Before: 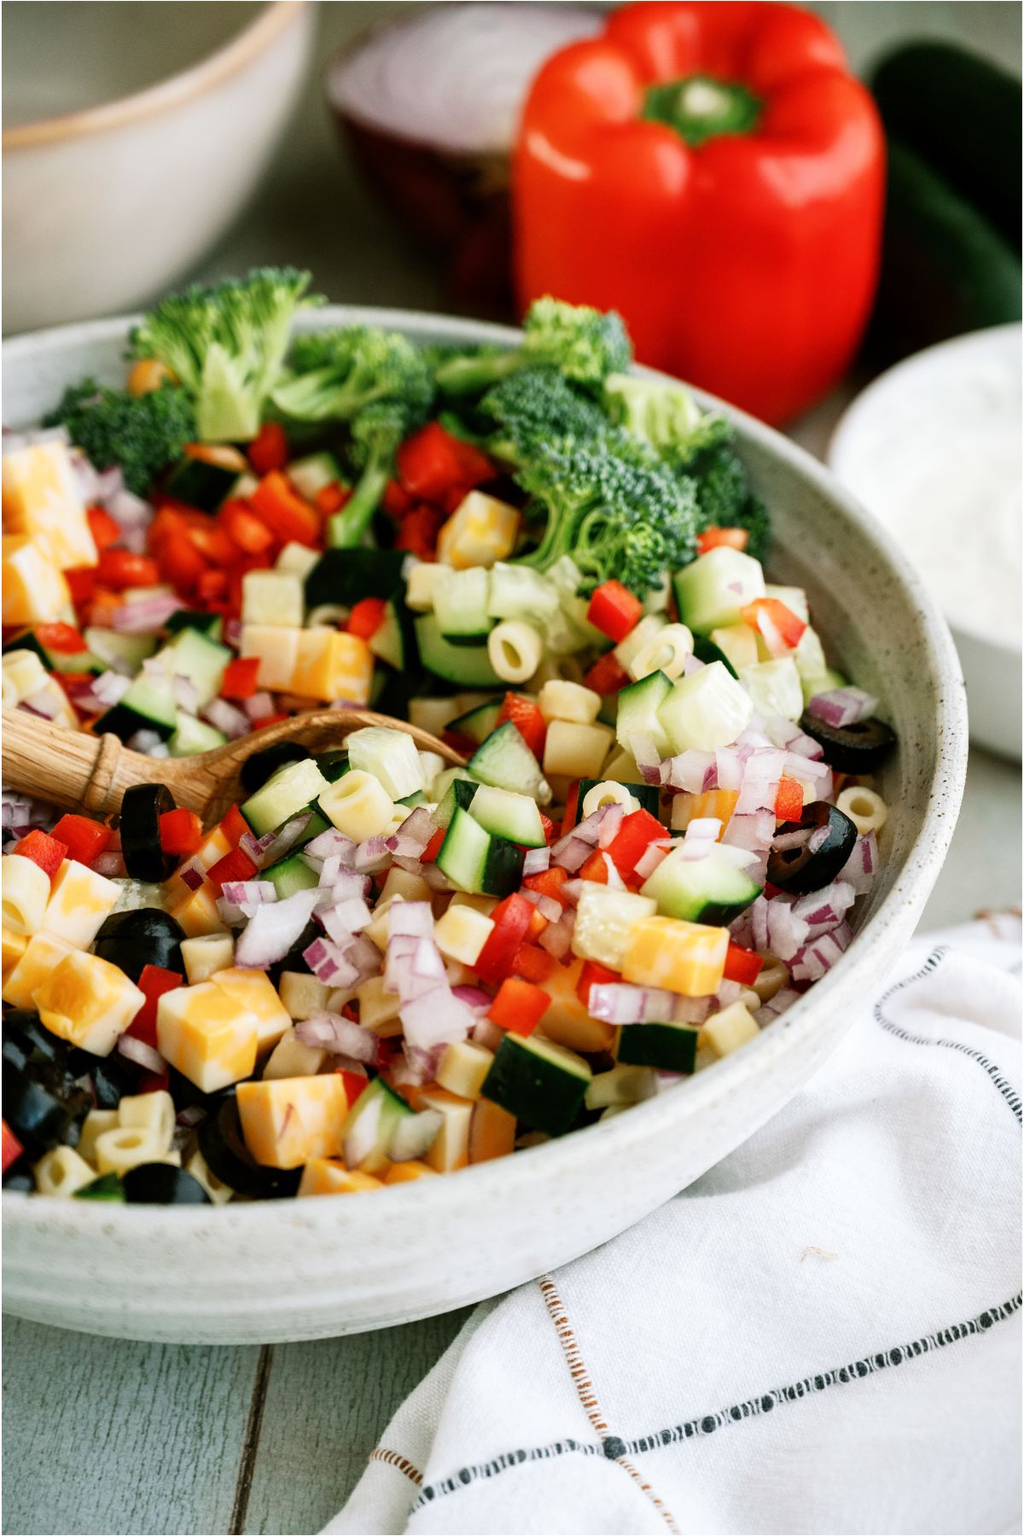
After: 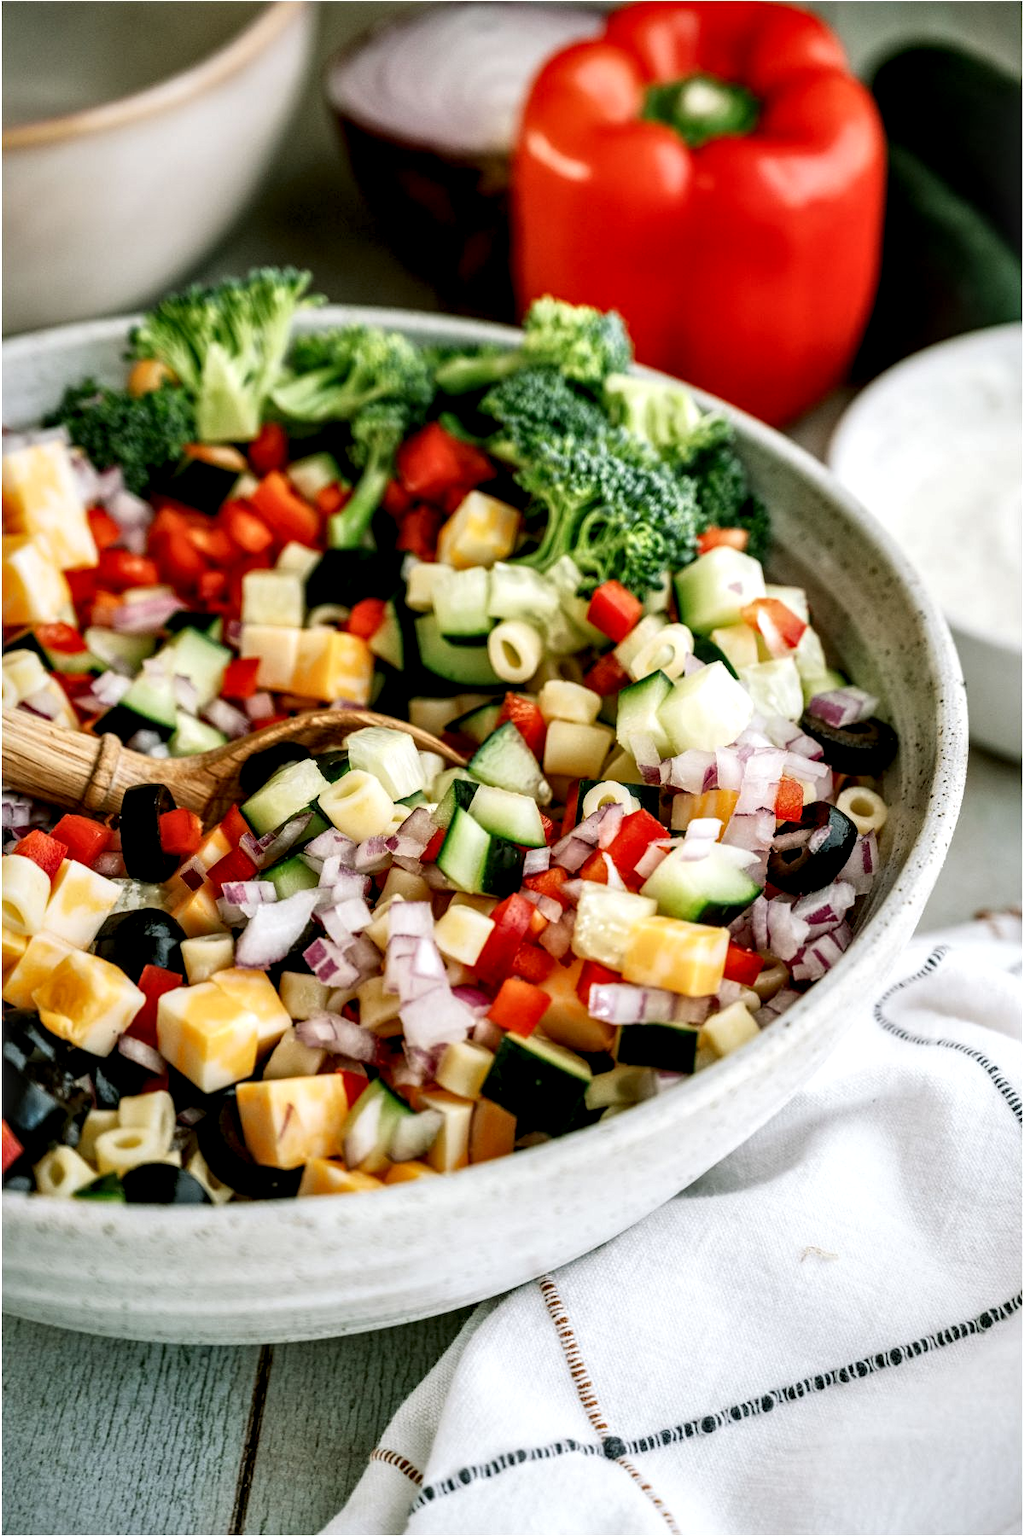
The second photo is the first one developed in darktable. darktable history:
exposure: compensate exposure bias true, compensate highlight preservation false
local contrast: highlights 60%, shadows 59%, detail 160%
